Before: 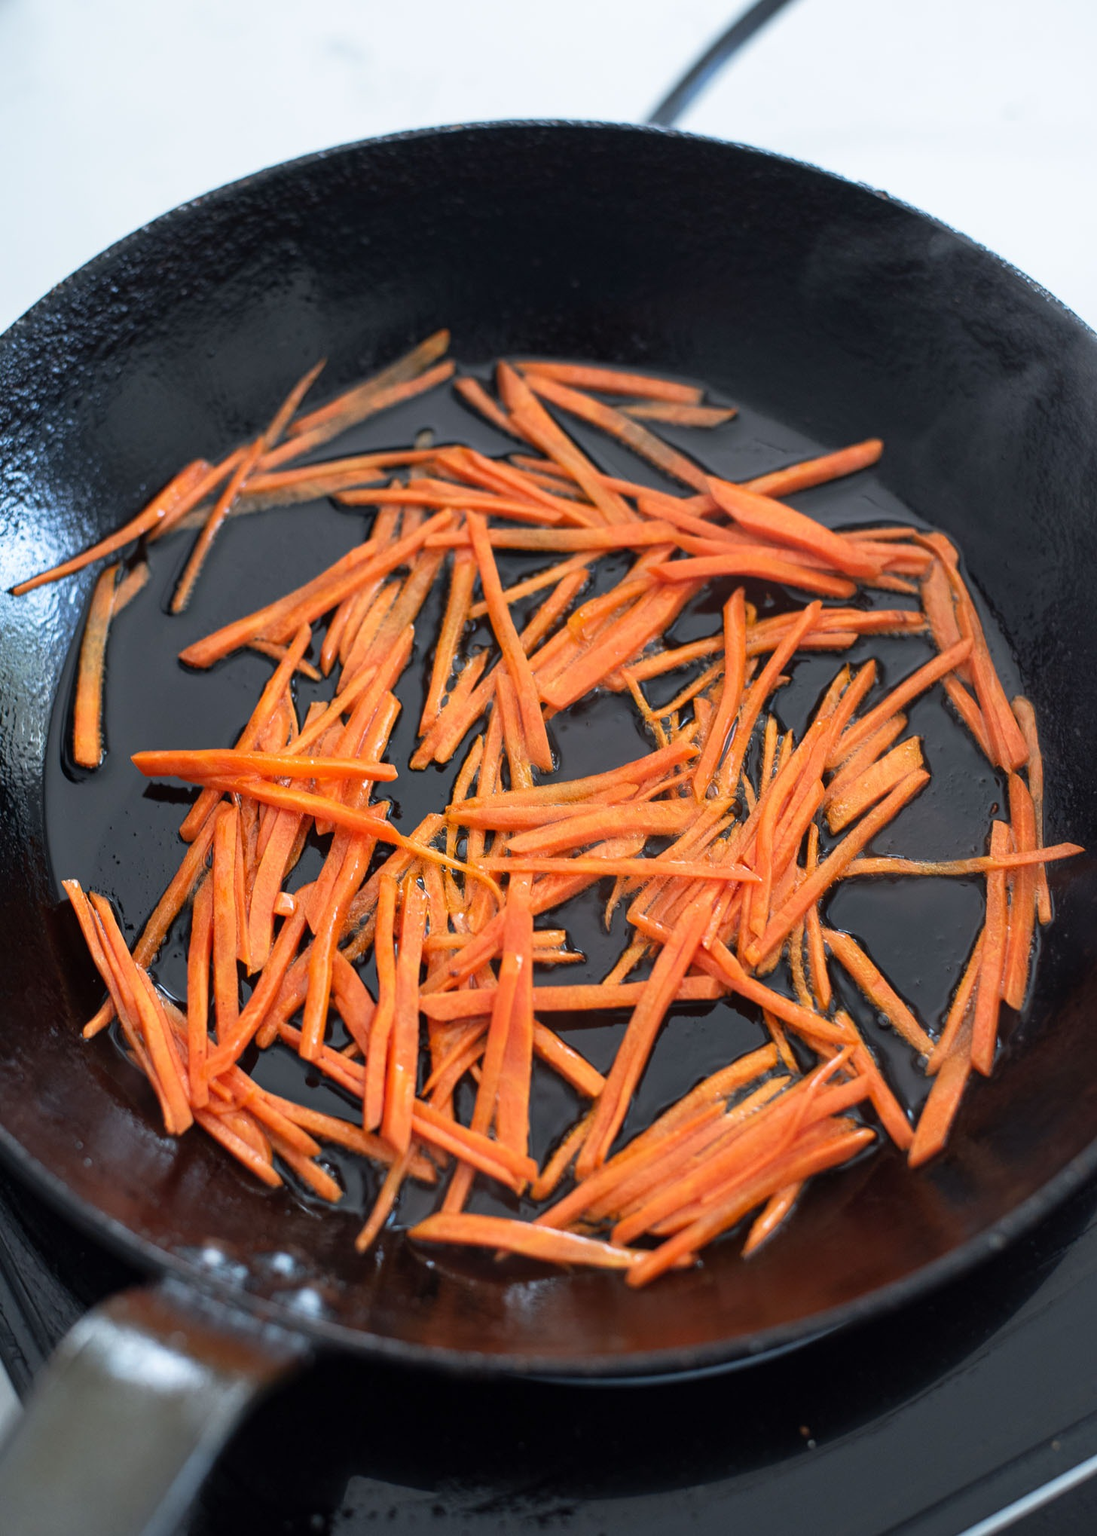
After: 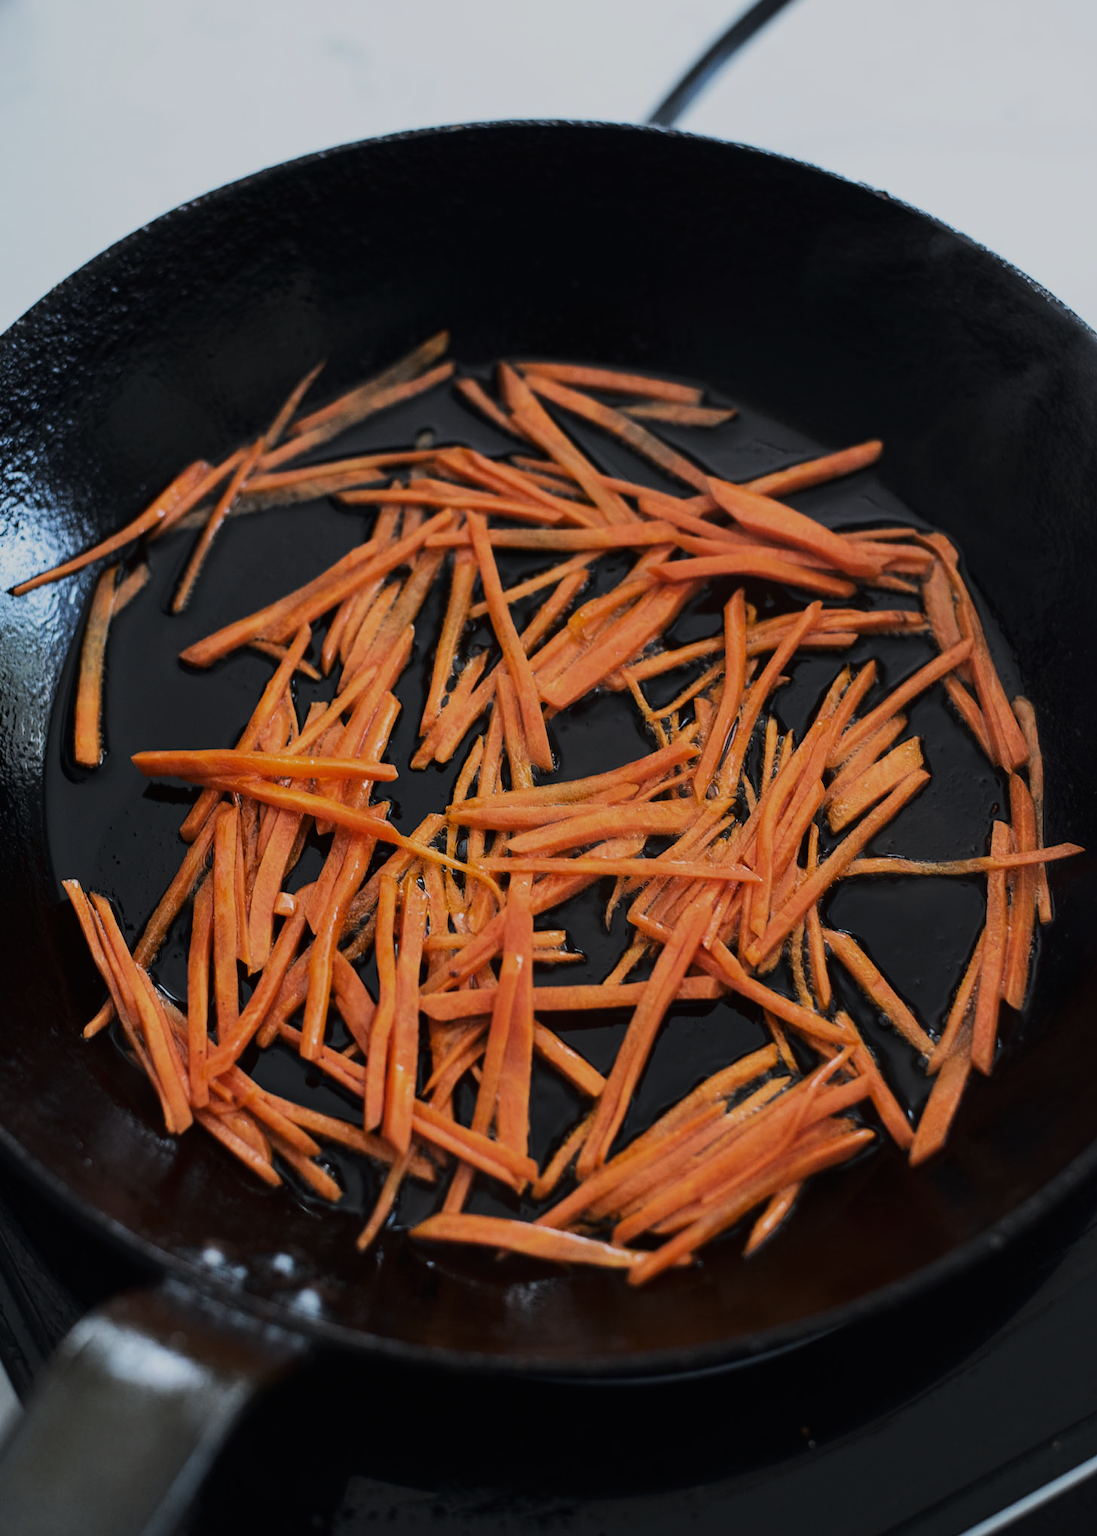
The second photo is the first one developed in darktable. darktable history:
base curve: curves: ch0 [(0, 0) (0.472, 0.455) (1, 1)], preserve colors average RGB
exposure: black level correction 0, exposure -0.721 EV, compensate highlight preservation false
tone curve: curves: ch0 [(0, 0) (0.003, 0.007) (0.011, 0.009) (0.025, 0.014) (0.044, 0.022) (0.069, 0.029) (0.1, 0.037) (0.136, 0.052) (0.177, 0.083) (0.224, 0.121) (0.277, 0.177) (0.335, 0.258) (0.399, 0.351) (0.468, 0.454) (0.543, 0.557) (0.623, 0.654) (0.709, 0.744) (0.801, 0.825) (0.898, 0.909) (1, 1)], color space Lab, linked channels, preserve colors none
